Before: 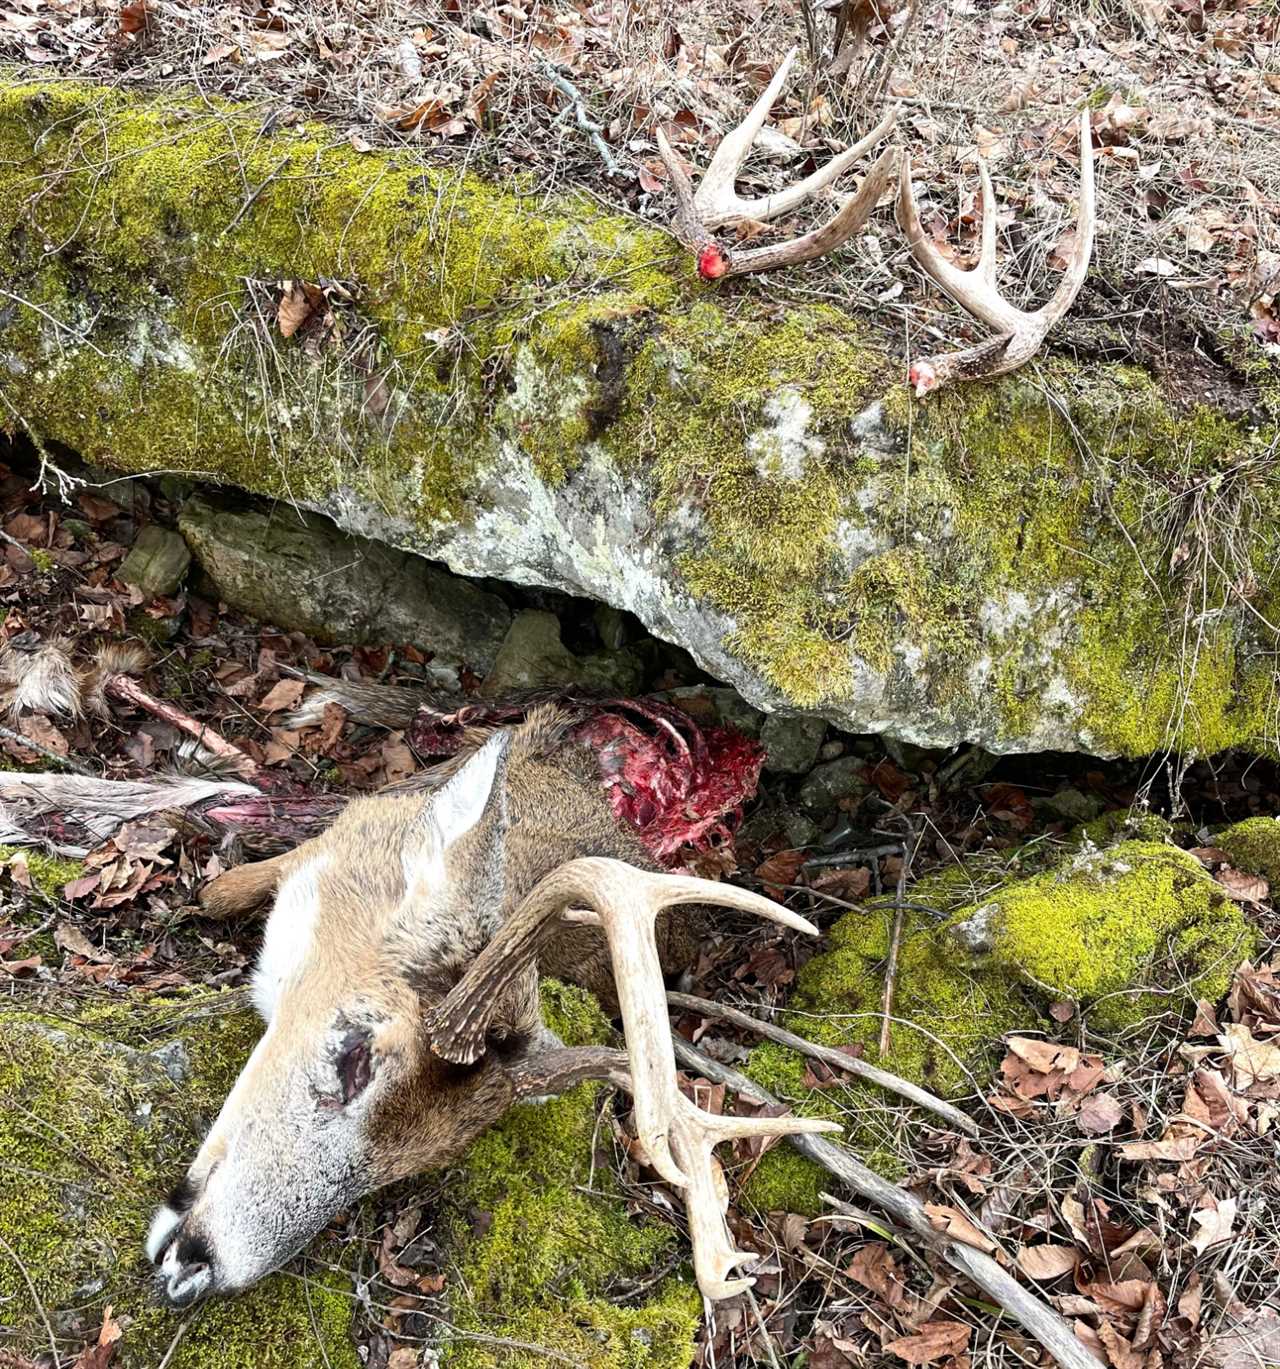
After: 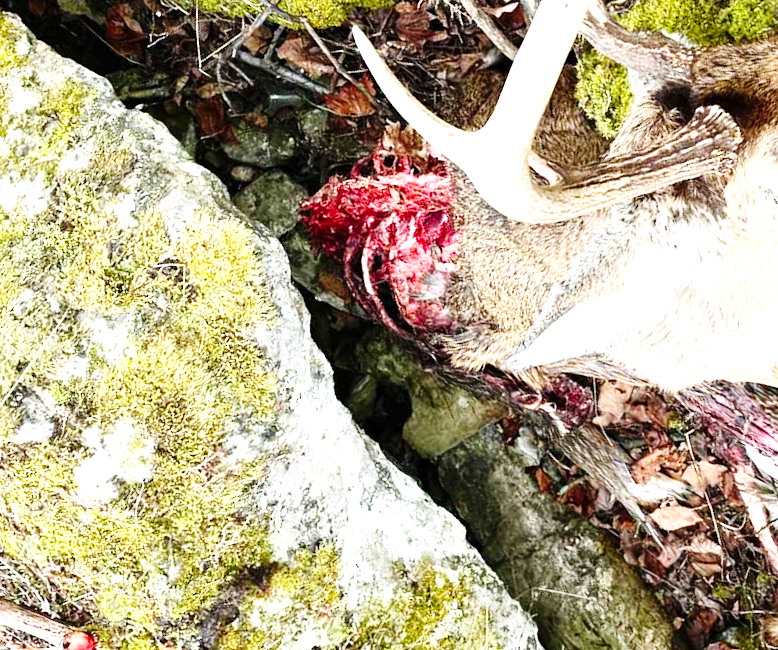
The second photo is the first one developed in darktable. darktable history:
crop and rotate: angle 147.17°, left 9.137%, top 15.562%, right 4.538%, bottom 17.006%
tone equalizer: on, module defaults
exposure: black level correction 0, exposure 1.1 EV, compensate exposure bias true, compensate highlight preservation false
base curve: curves: ch0 [(0, 0) (0.036, 0.025) (0.121, 0.166) (0.206, 0.329) (0.605, 0.79) (1, 1)], preserve colors none
